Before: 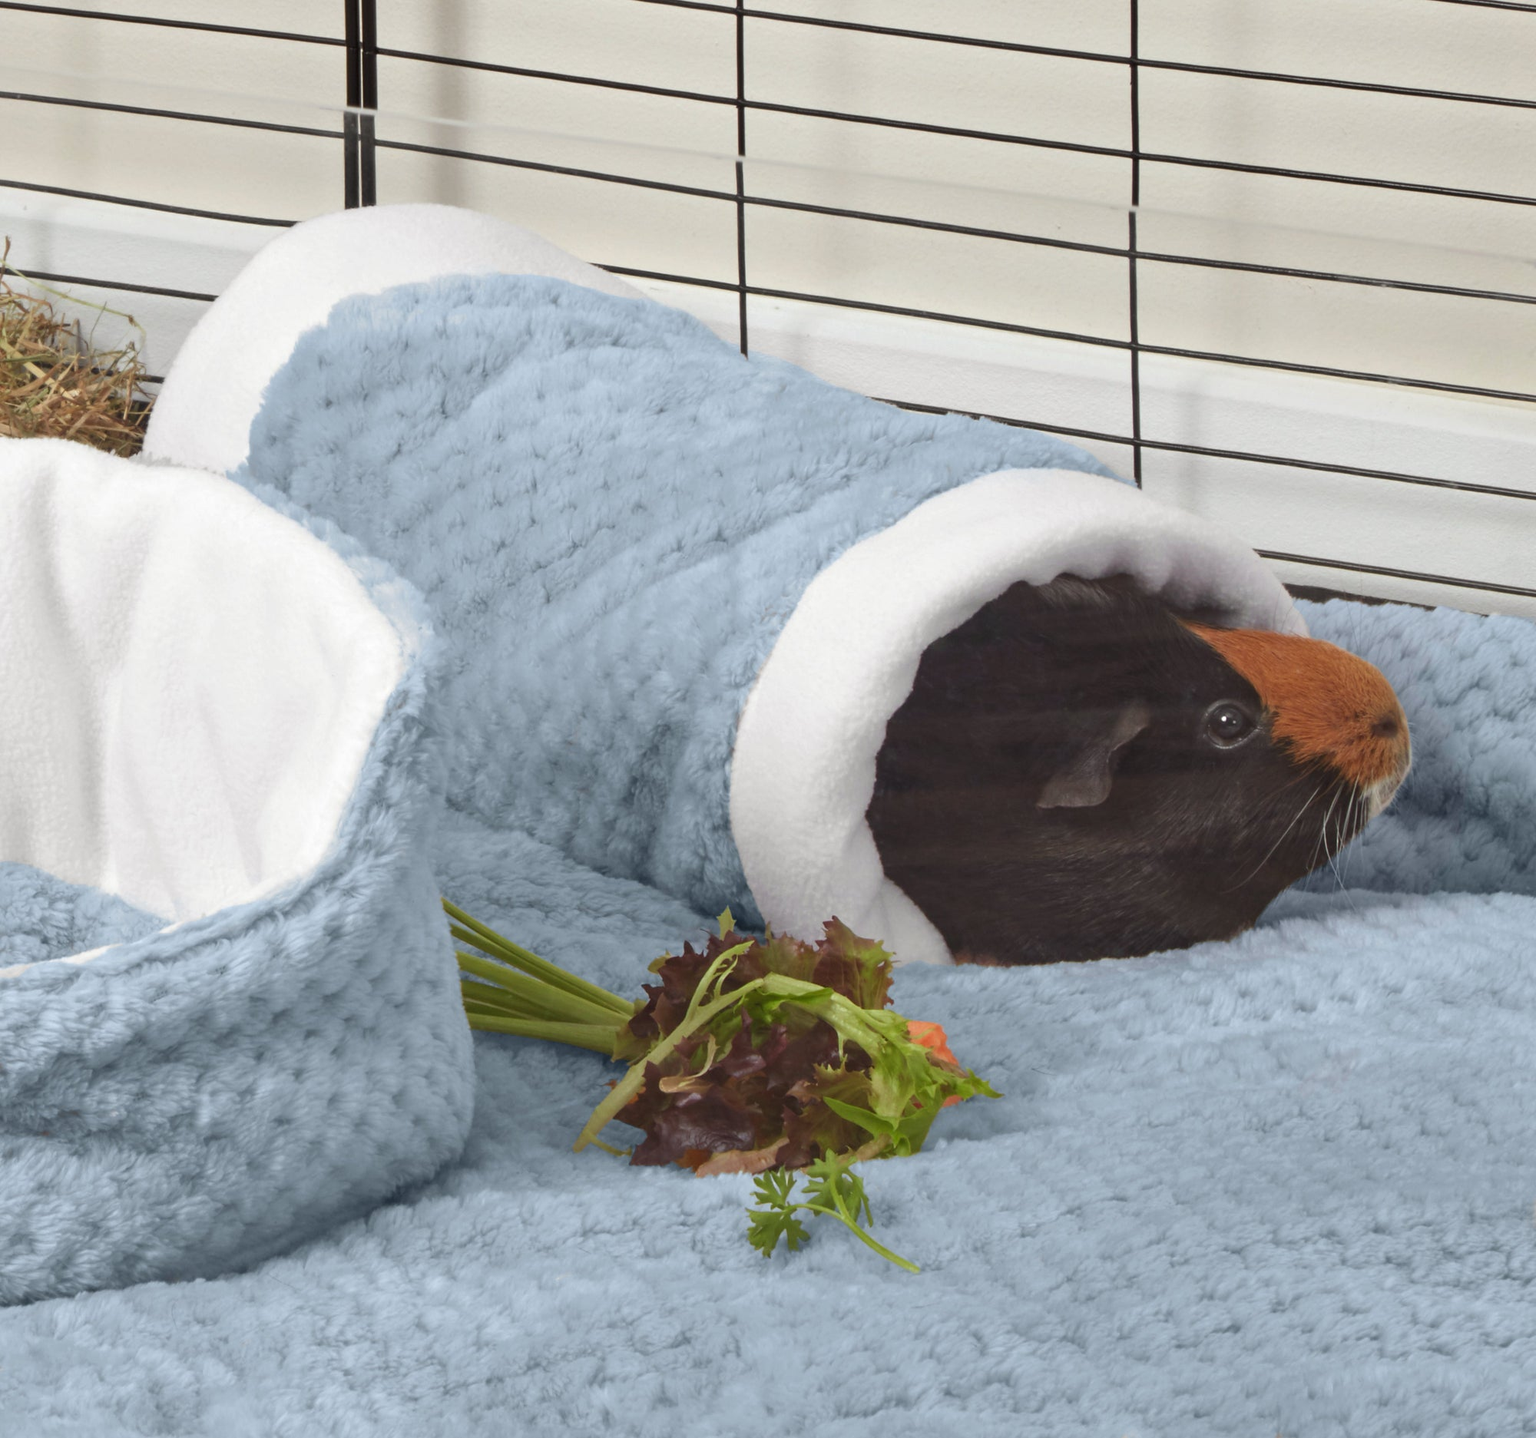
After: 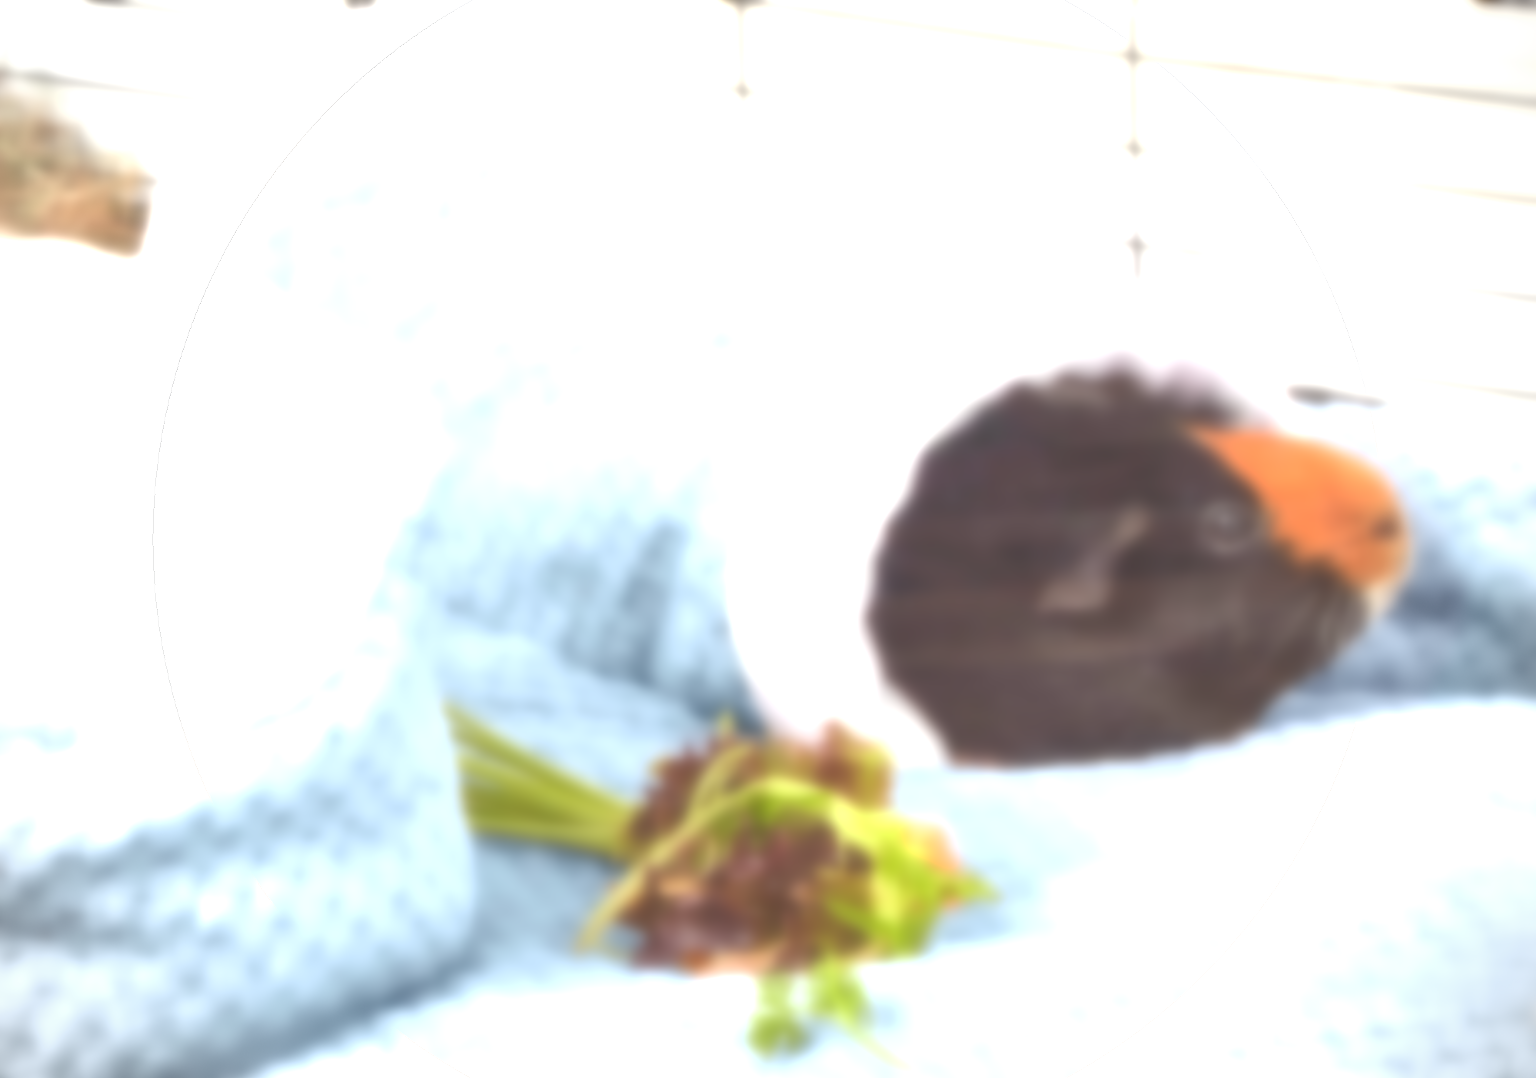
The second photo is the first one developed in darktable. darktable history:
lowpass: on, module defaults
exposure: black level correction 0, exposure 1.9 EV, compensate highlight preservation false
crop: top 13.819%, bottom 11.169%
vignetting: dithering 8-bit output, unbound false
haze removal: compatibility mode true, adaptive false
